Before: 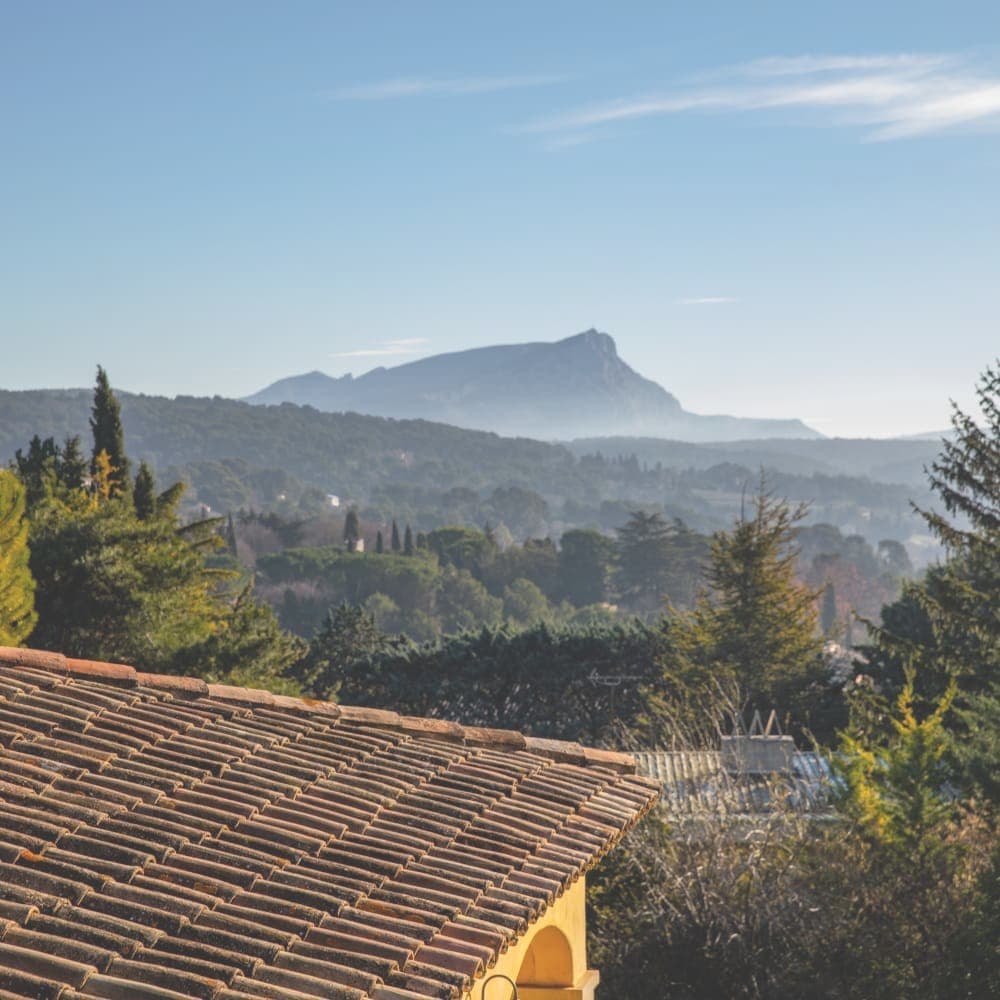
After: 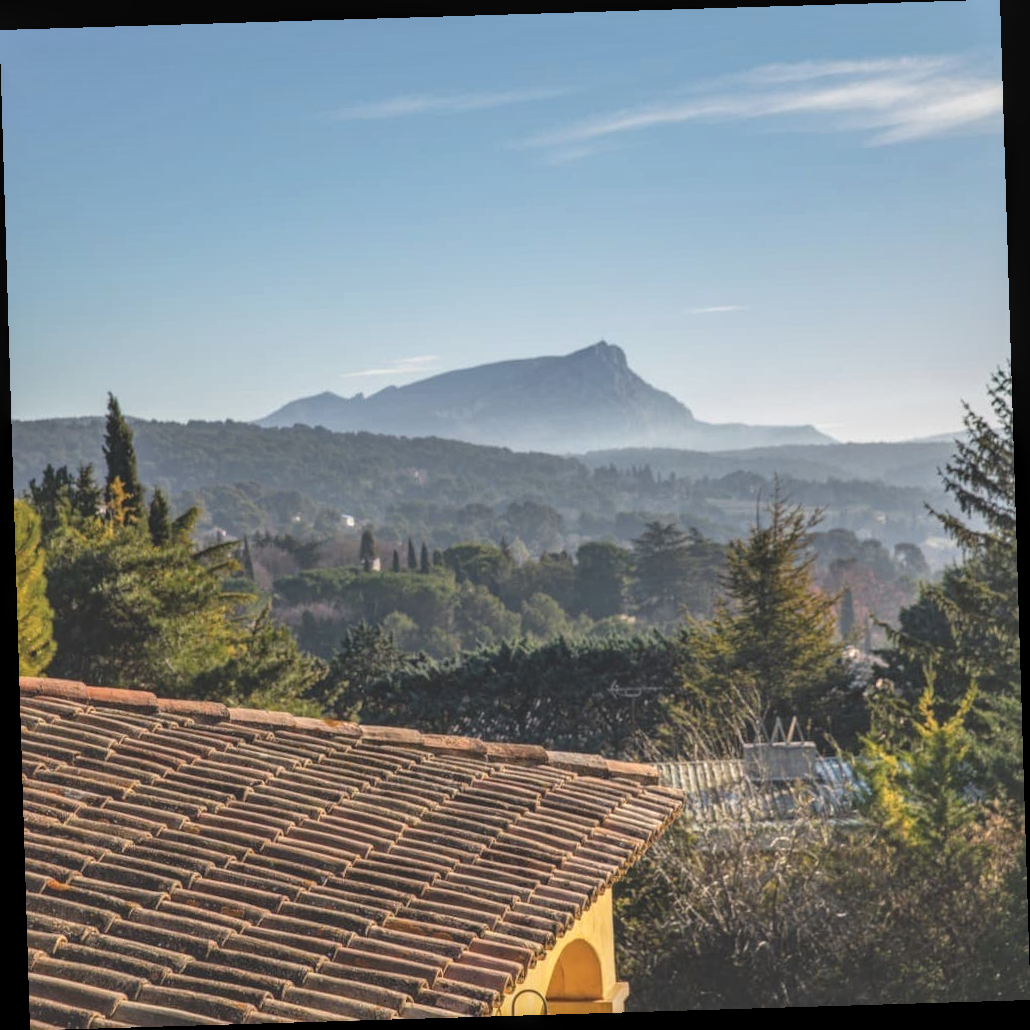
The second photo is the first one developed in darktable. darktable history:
local contrast: on, module defaults
rotate and perspective: rotation -1.75°, automatic cropping off
